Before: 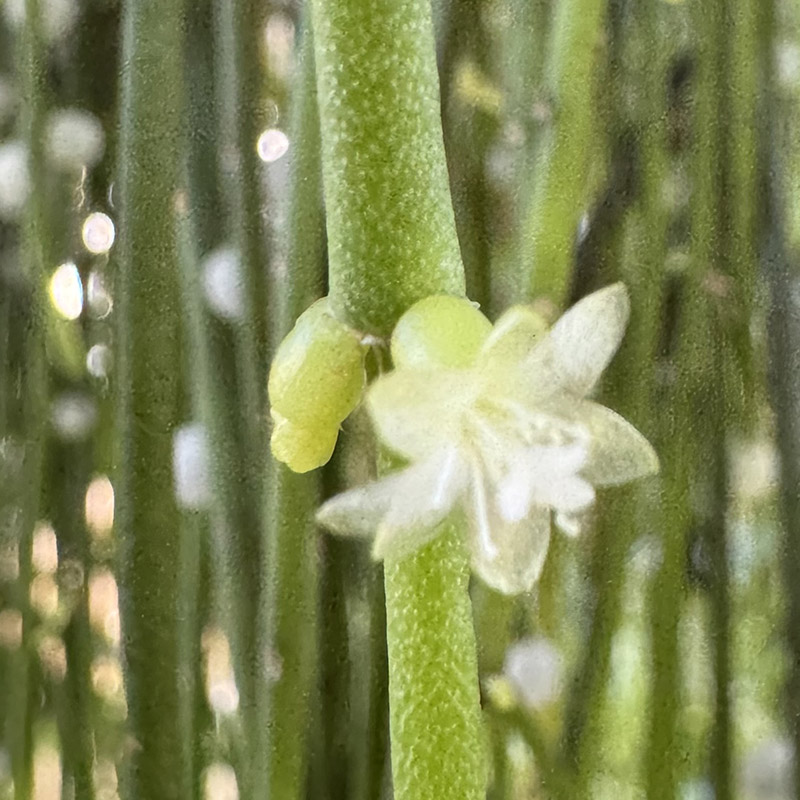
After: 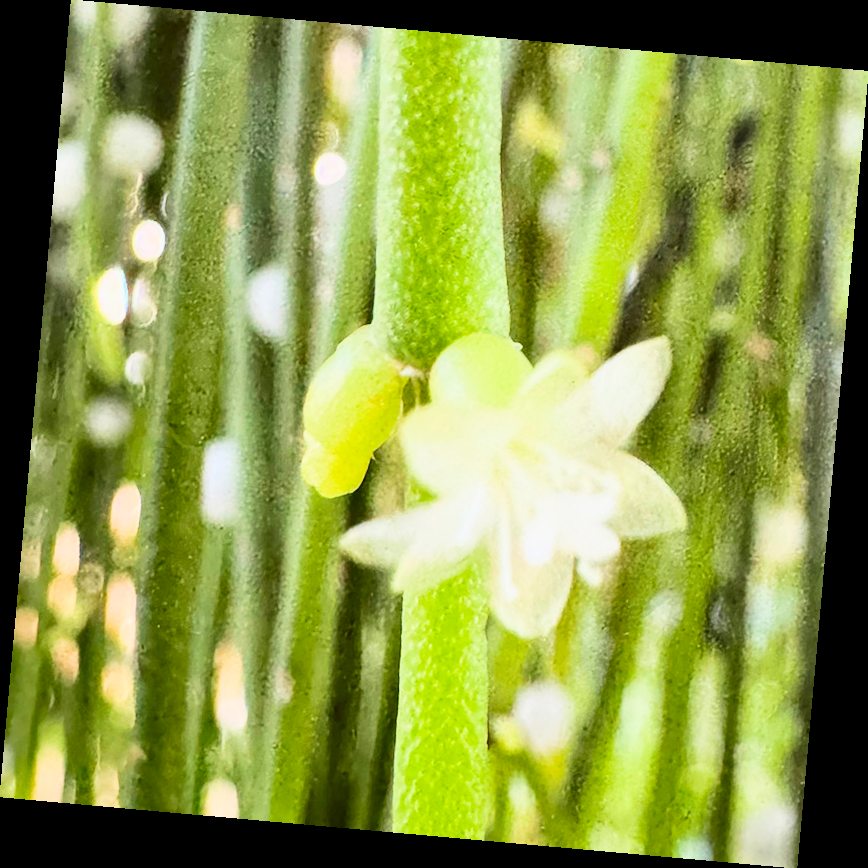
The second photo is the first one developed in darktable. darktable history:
exposure: black level correction 0, exposure 0.953 EV, compensate exposure bias true, compensate highlight preservation false
haze removal: strength -0.05
rotate and perspective: rotation 5.12°, automatic cropping off
filmic rgb: black relative exposure -7.5 EV, white relative exposure 5 EV, hardness 3.31, contrast 1.3, contrast in shadows safe
contrast brightness saturation: contrast 0.16, saturation 0.32
